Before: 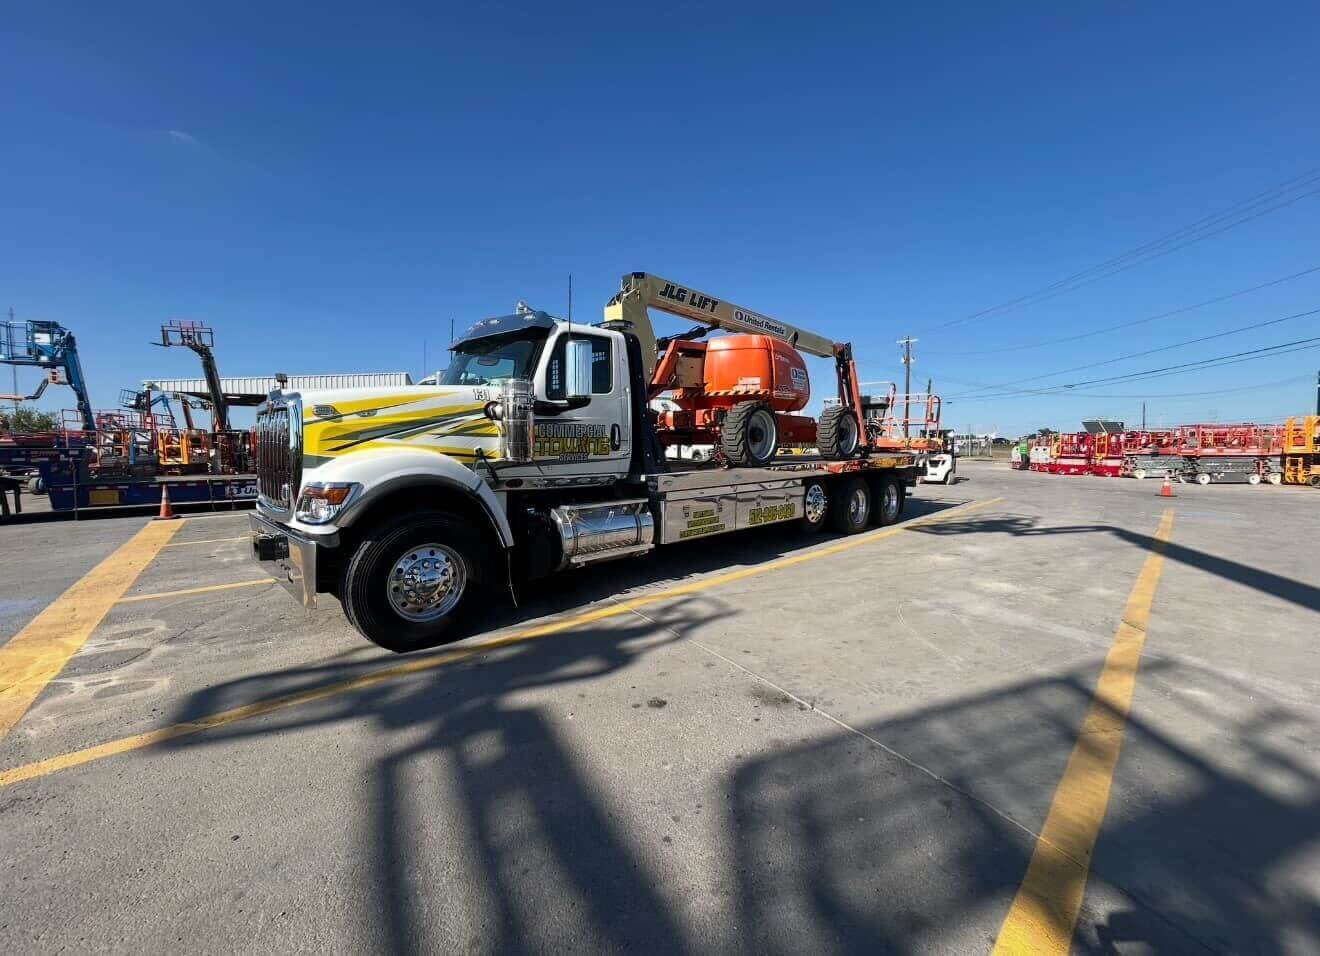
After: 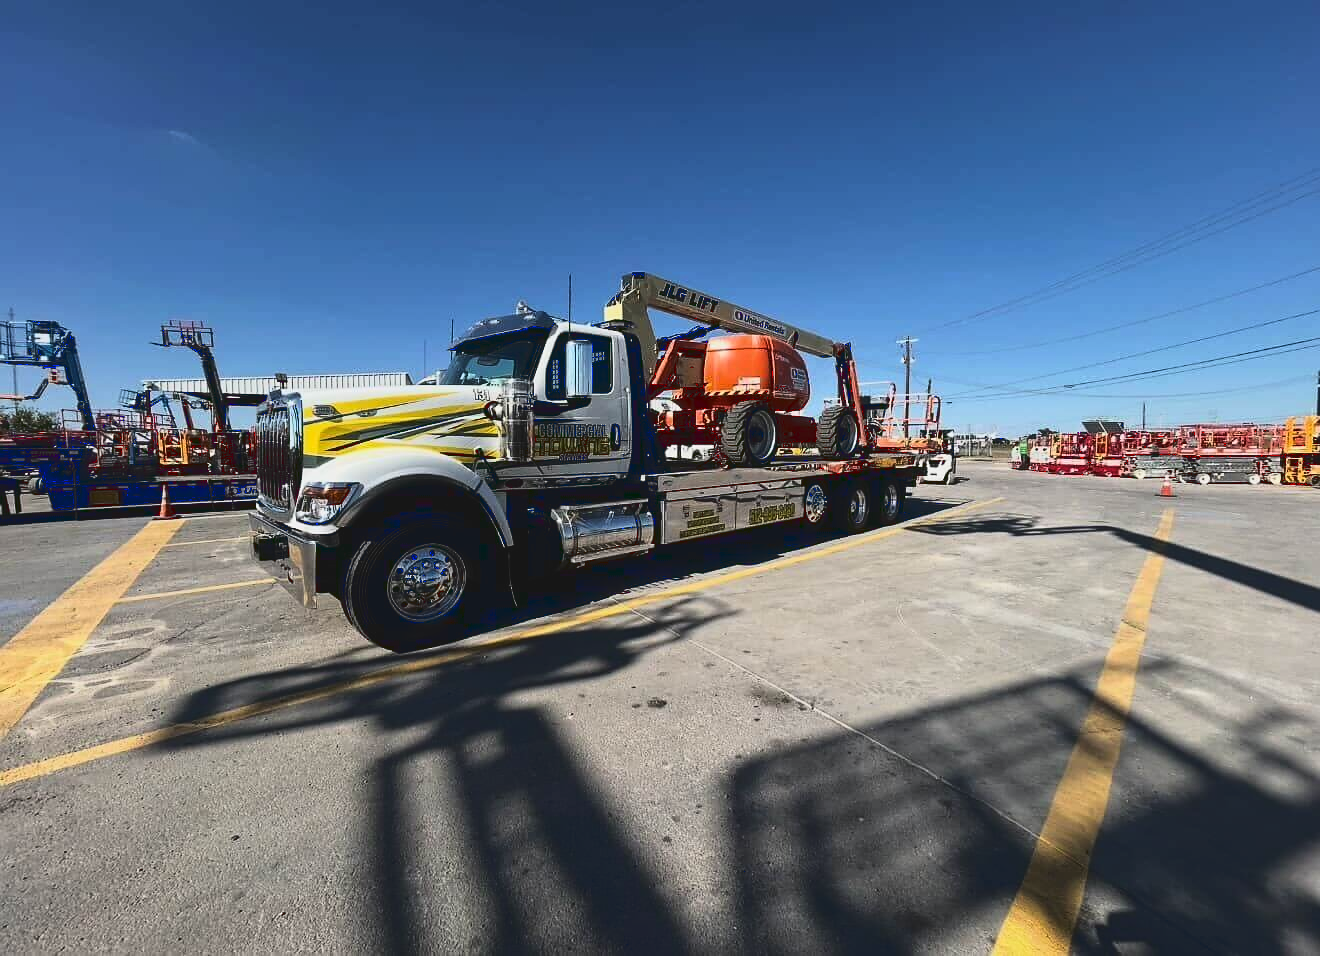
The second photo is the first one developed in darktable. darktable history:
sharpen: radius 1, threshold 1
tone curve: curves: ch0 [(0, 0.072) (0.249, 0.176) (0.518, 0.489) (0.832, 0.854) (1, 0.948)], color space Lab, linked channels, preserve colors none
